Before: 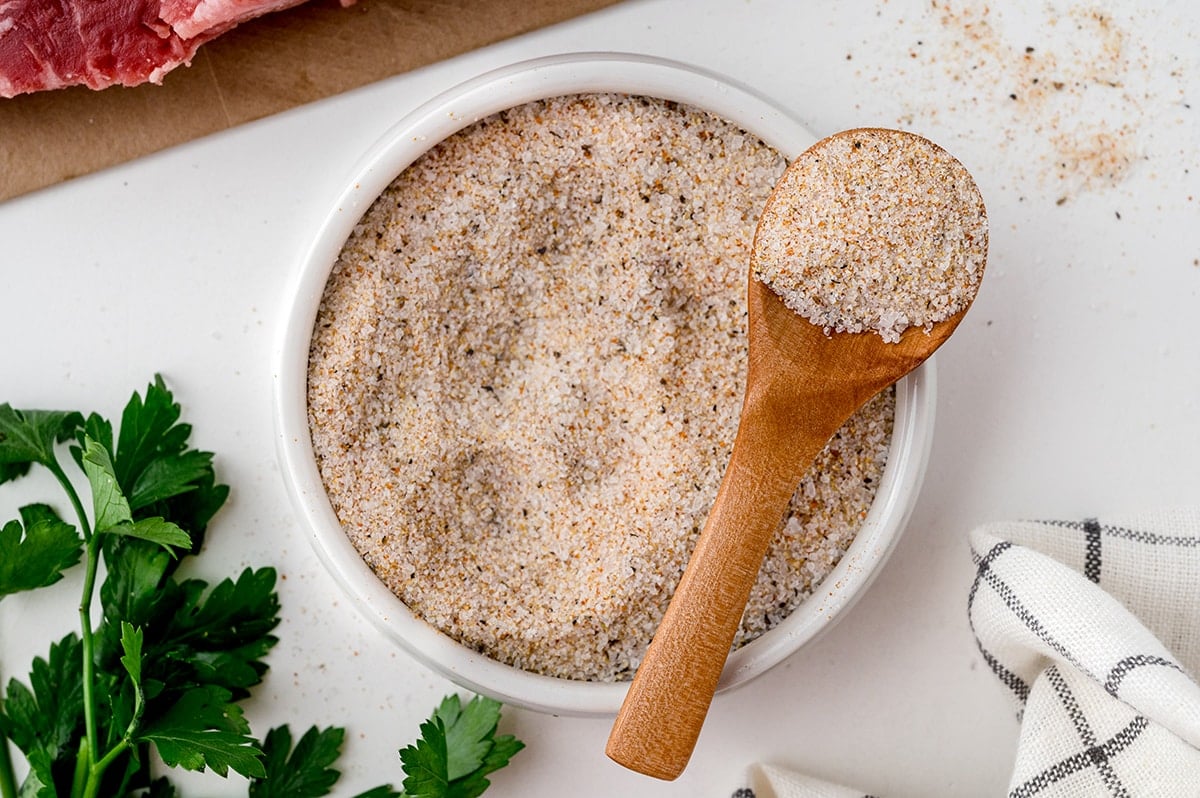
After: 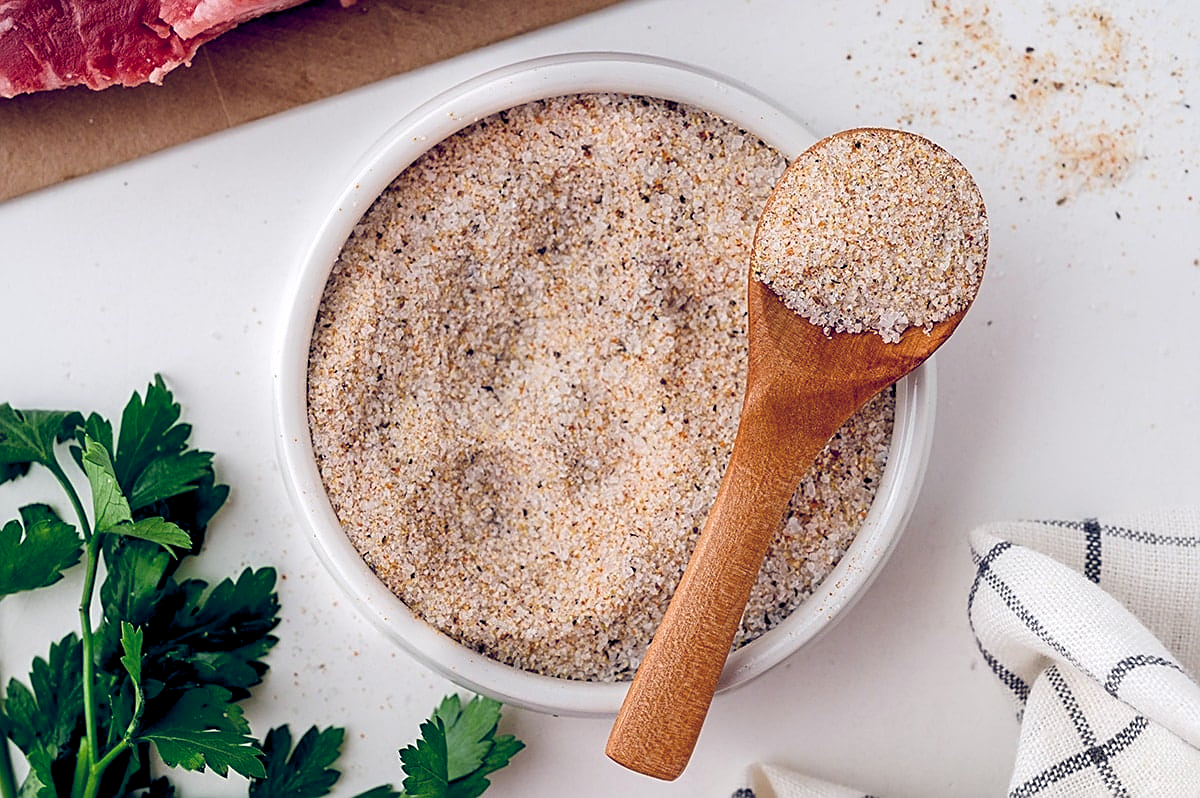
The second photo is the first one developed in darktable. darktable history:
sharpen: amount 0.489
color balance rgb: highlights gain › chroma 0.193%, highlights gain › hue 330.51°, global offset › luminance -0.275%, global offset › chroma 0.318%, global offset › hue 259.13°, linear chroma grading › global chroma 9.069%, perceptual saturation grading › global saturation 0.803%
